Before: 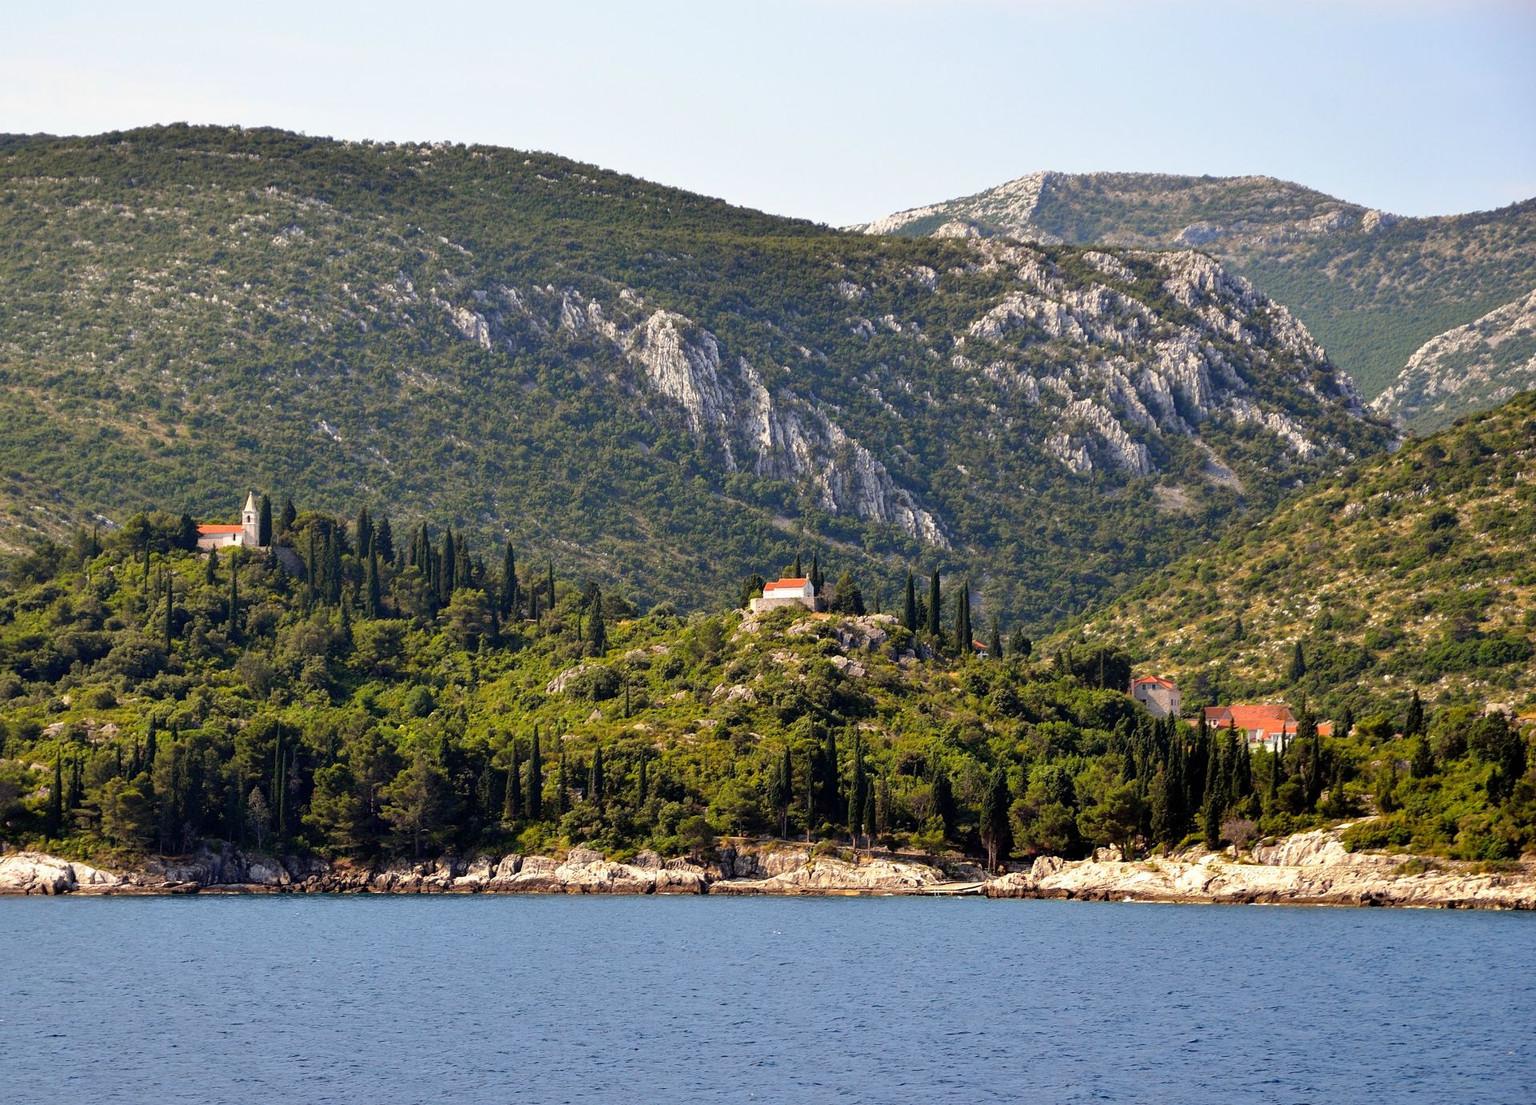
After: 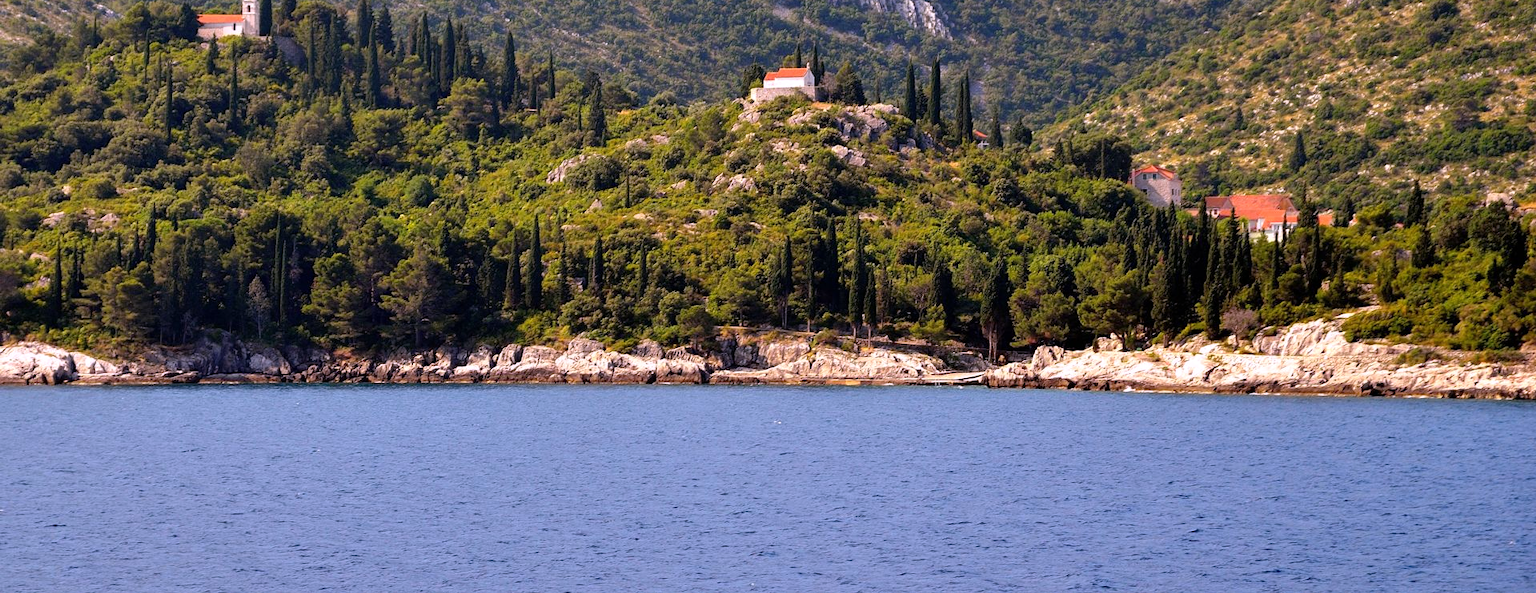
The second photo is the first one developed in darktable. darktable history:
crop and rotate: top 46.237%
white balance: red 1.066, blue 1.119
